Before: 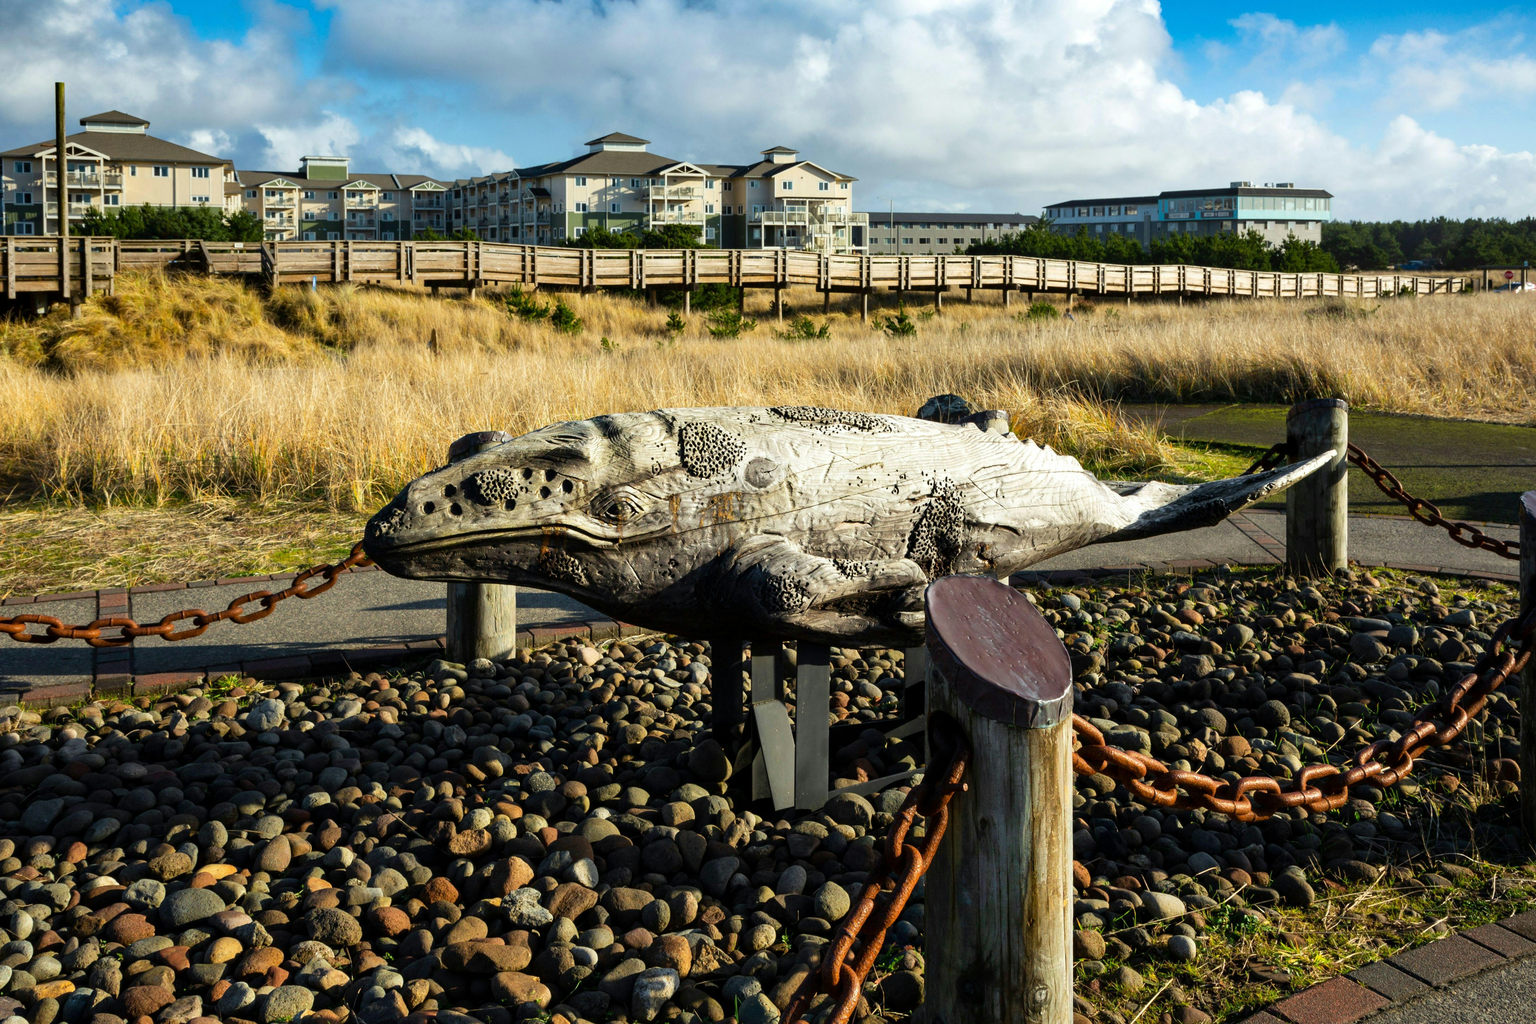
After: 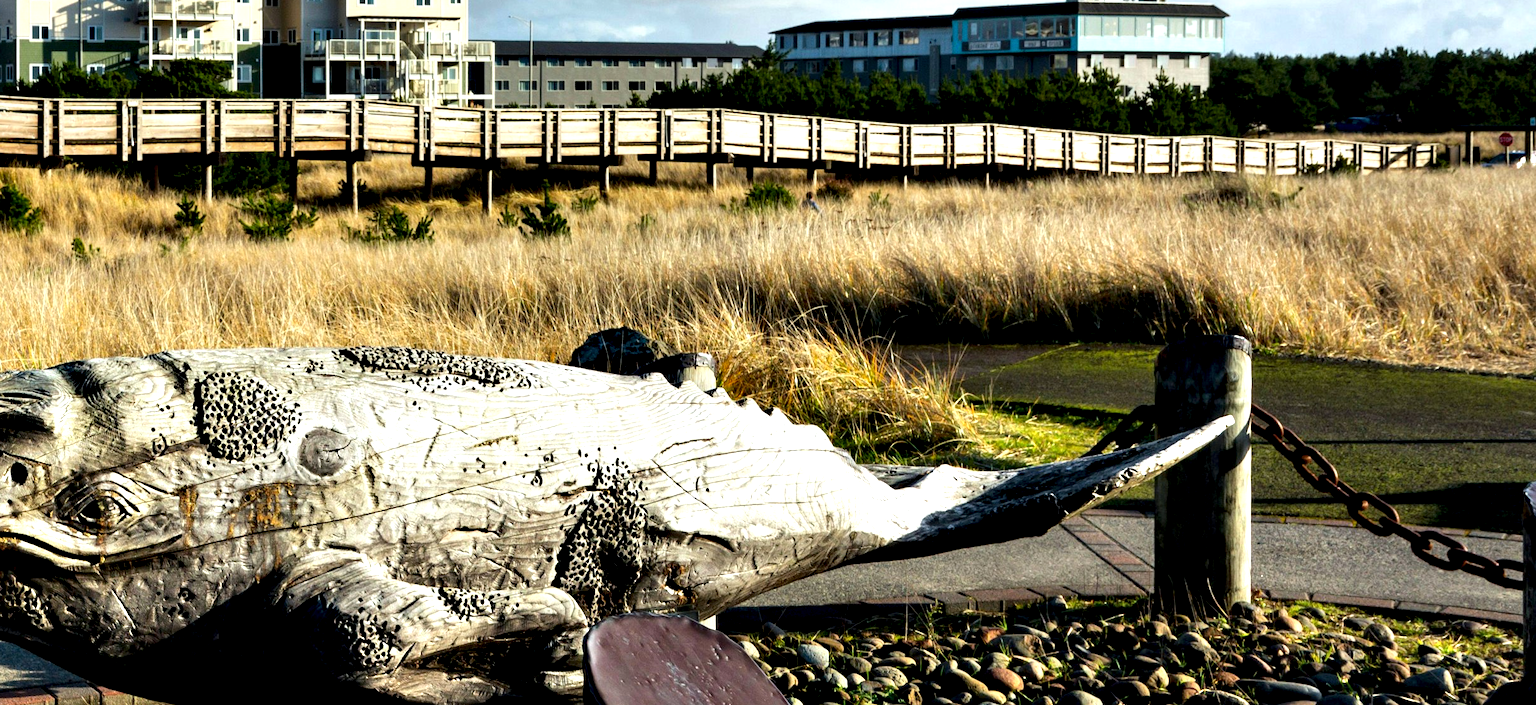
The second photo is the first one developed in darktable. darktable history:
contrast equalizer: octaves 7, y [[0.6 ×6], [0.55 ×6], [0 ×6], [0 ×6], [0 ×6]]
crop: left 36.186%, top 18.245%, right 0.495%, bottom 38.15%
